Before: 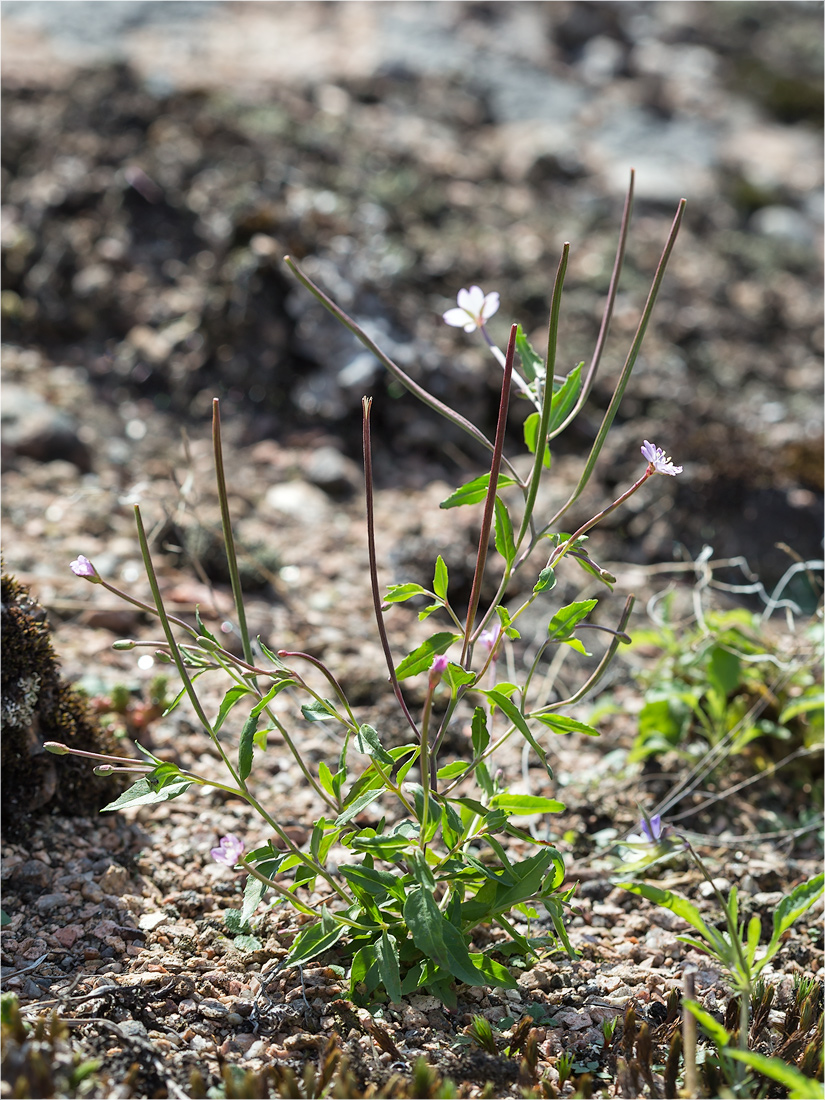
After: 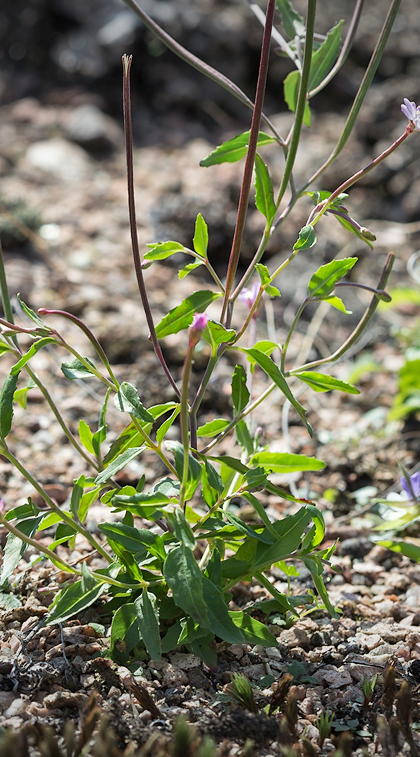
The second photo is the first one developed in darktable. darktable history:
crop and rotate: left 29.237%, top 31.152%, right 19.807%
vignetting: fall-off radius 100%, width/height ratio 1.337
